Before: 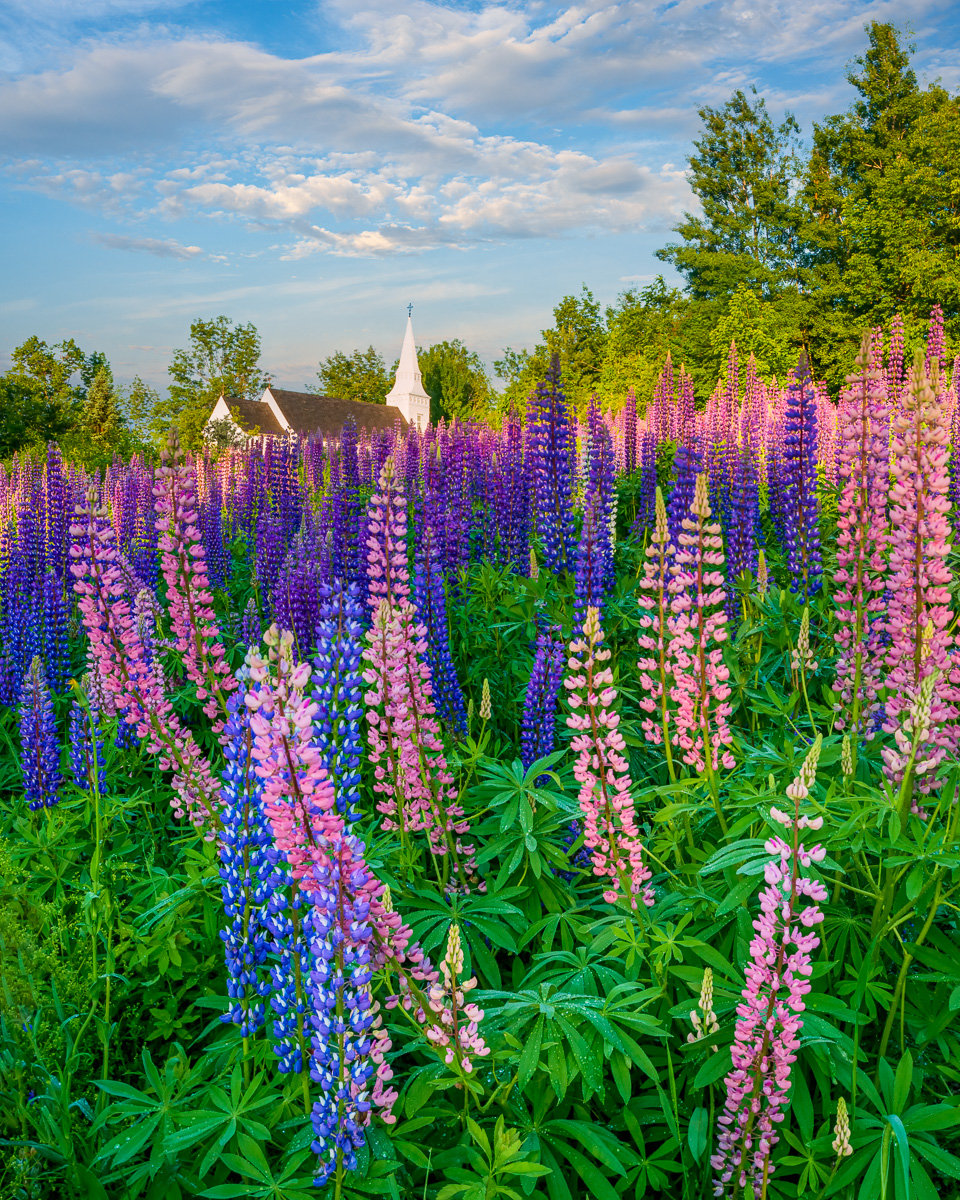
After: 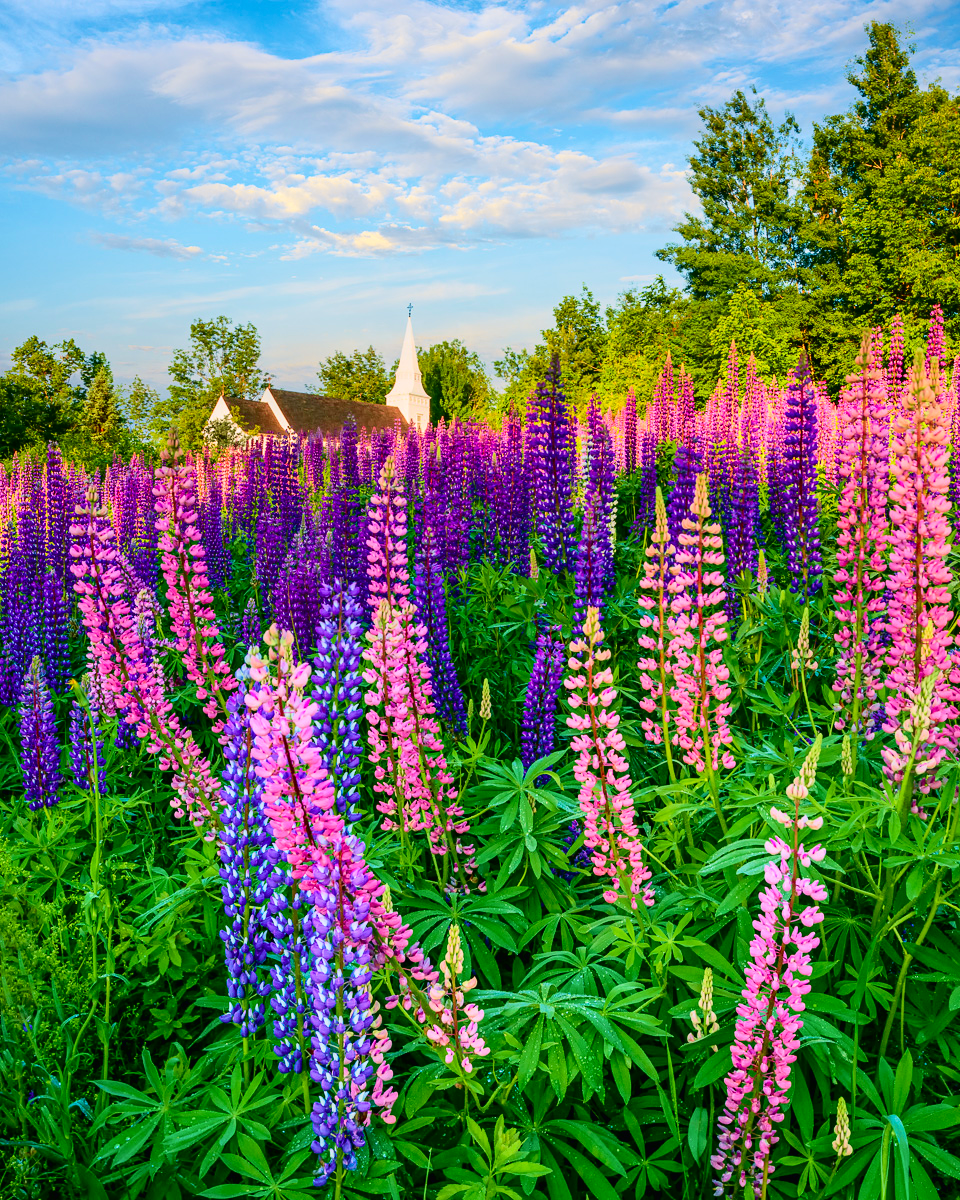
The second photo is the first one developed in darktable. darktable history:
tone curve: curves: ch0 [(0, 0.01) (0.133, 0.057) (0.338, 0.327) (0.494, 0.55) (0.726, 0.807) (1, 1)]; ch1 [(0, 0) (0.346, 0.324) (0.45, 0.431) (0.5, 0.5) (0.522, 0.517) (0.543, 0.578) (1, 1)]; ch2 [(0, 0) (0.44, 0.424) (0.501, 0.499) (0.564, 0.611) (0.622, 0.667) (0.707, 0.746) (1, 1)], color space Lab, independent channels, preserve colors none
